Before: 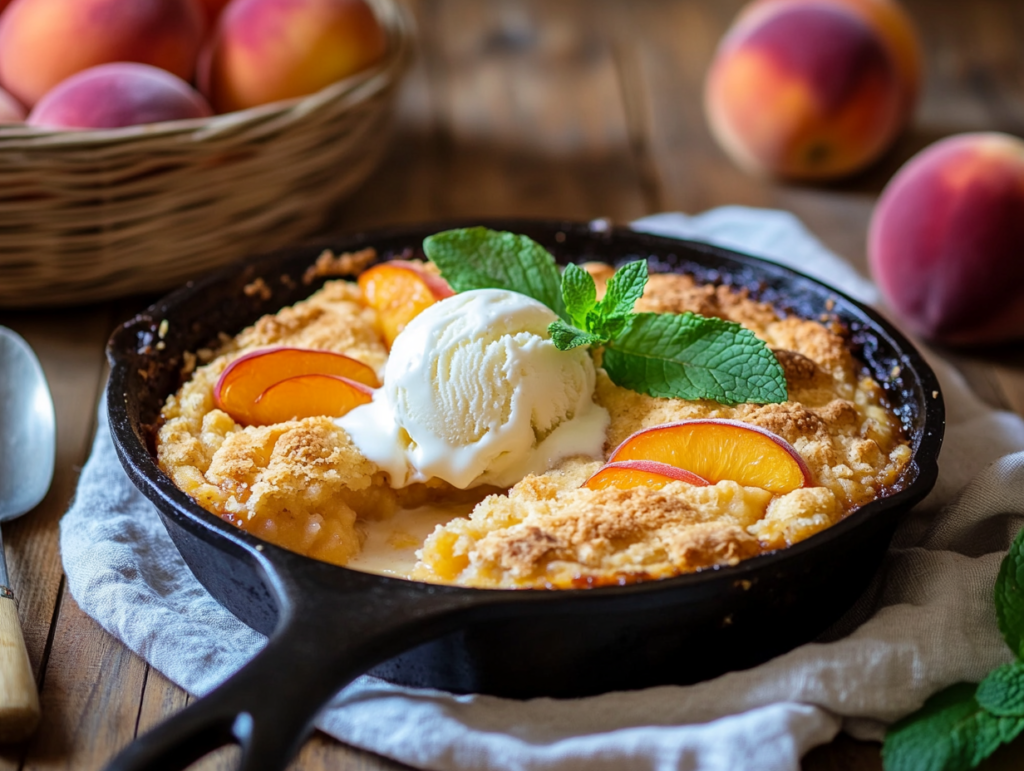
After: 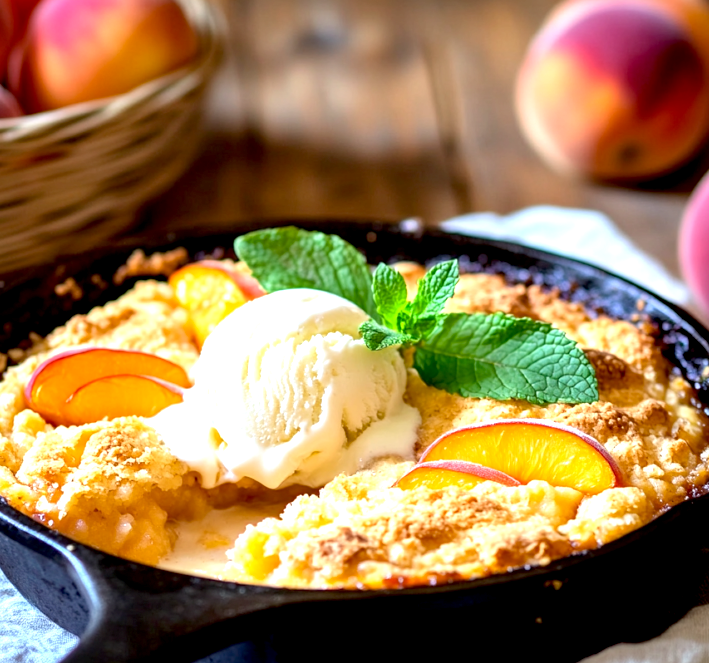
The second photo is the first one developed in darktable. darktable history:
crop: left 18.479%, right 12.2%, bottom 13.971%
exposure: black level correction 0.008, exposure 0.979 EV, compensate highlight preservation false
